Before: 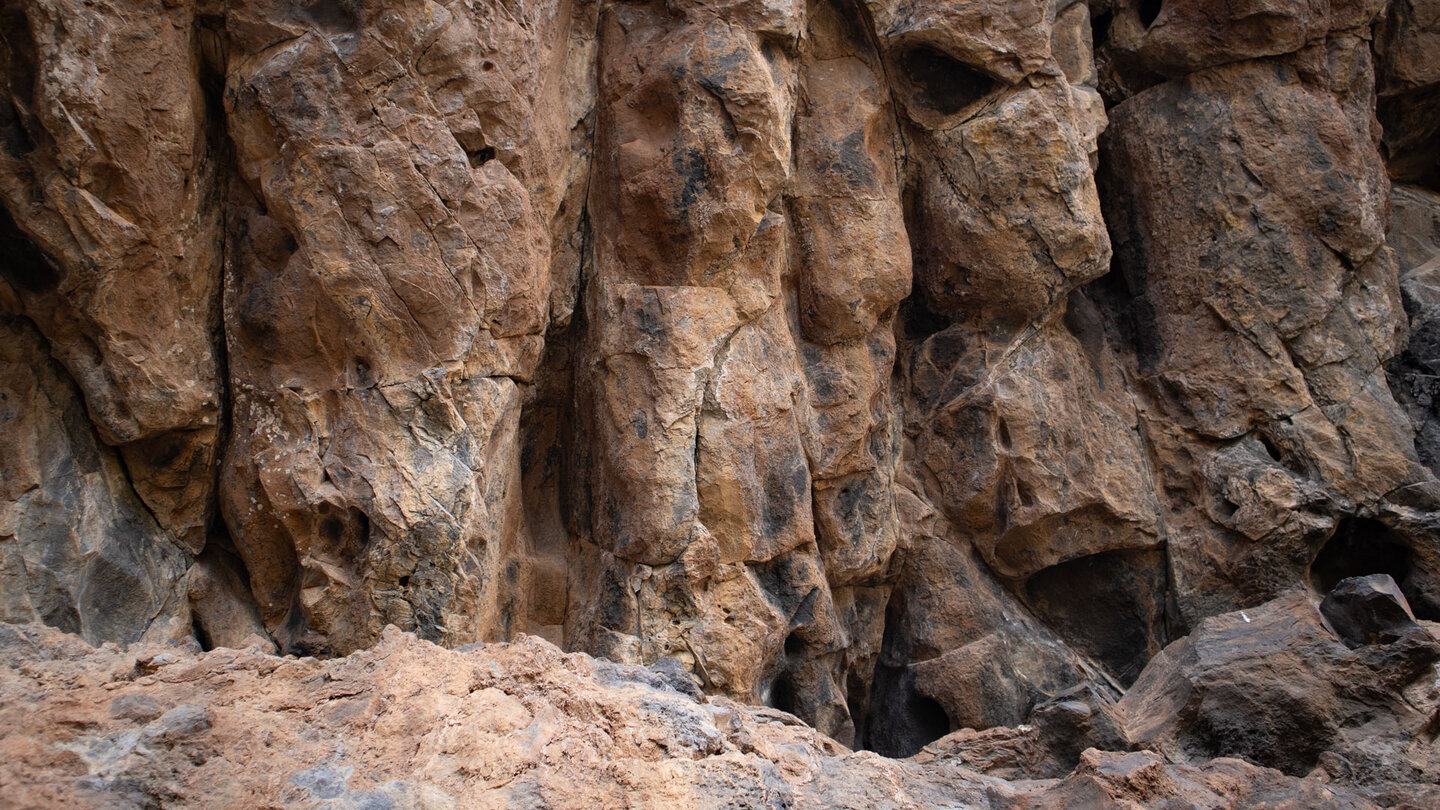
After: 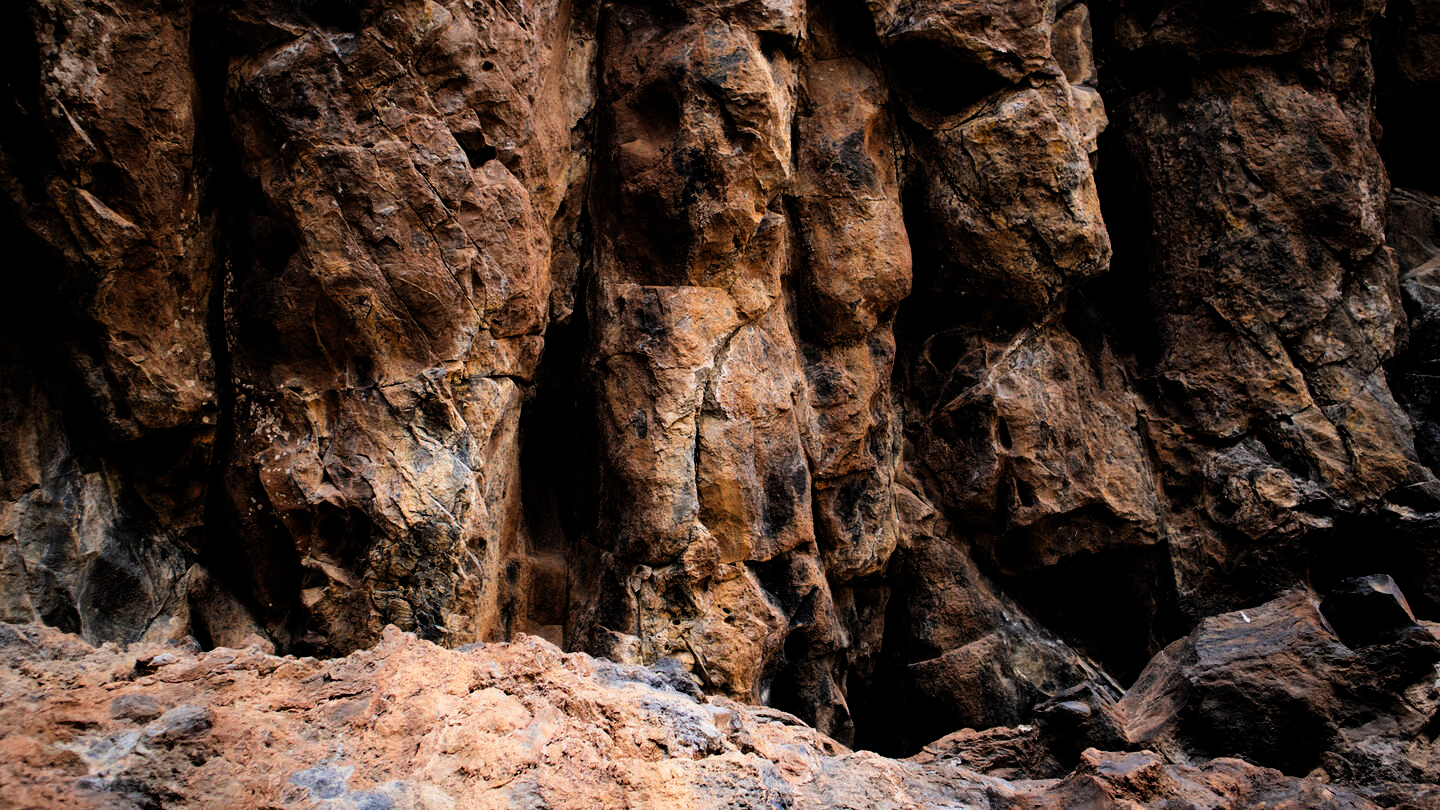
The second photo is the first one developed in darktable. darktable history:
tone curve: curves: ch0 [(0, 0) (0.003, 0.001) (0.011, 0.002) (0.025, 0.002) (0.044, 0.006) (0.069, 0.01) (0.1, 0.017) (0.136, 0.023) (0.177, 0.038) (0.224, 0.066) (0.277, 0.118) (0.335, 0.185) (0.399, 0.264) (0.468, 0.365) (0.543, 0.475) (0.623, 0.606) (0.709, 0.759) (0.801, 0.923) (0.898, 0.999) (1, 1)], preserve colors none
filmic rgb: black relative exposure -4.14 EV, white relative exposure 5.1 EV, hardness 2.11, contrast 1.165
